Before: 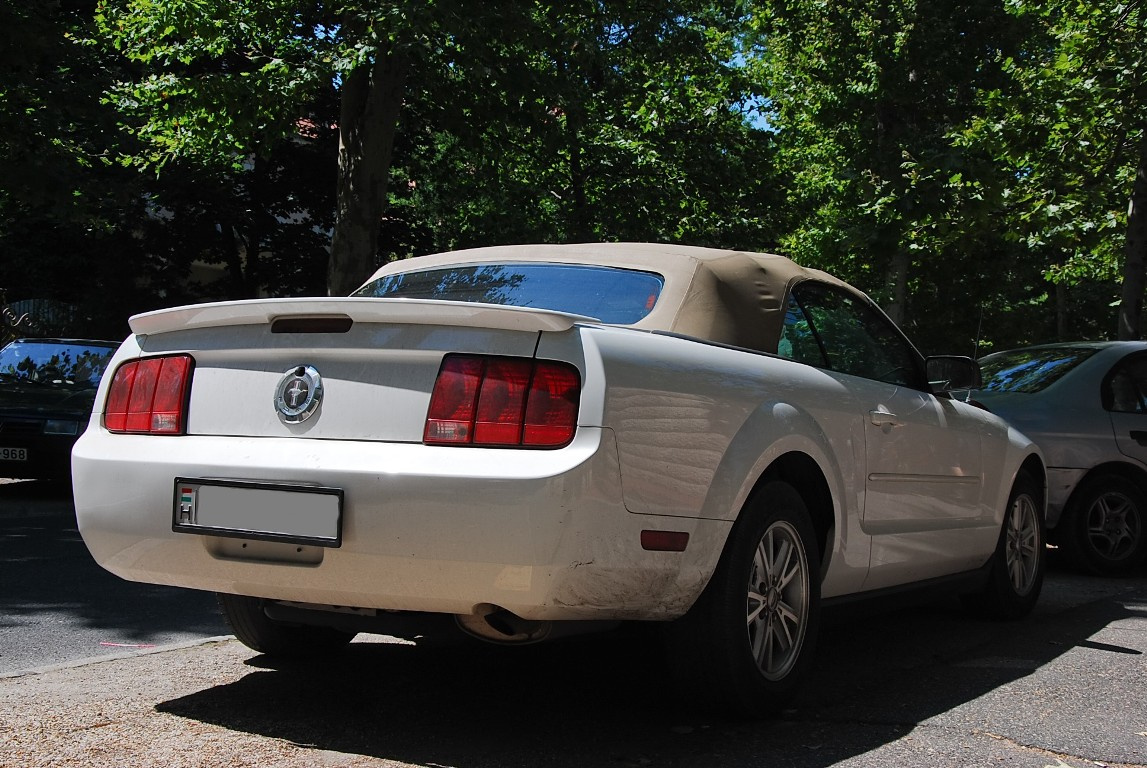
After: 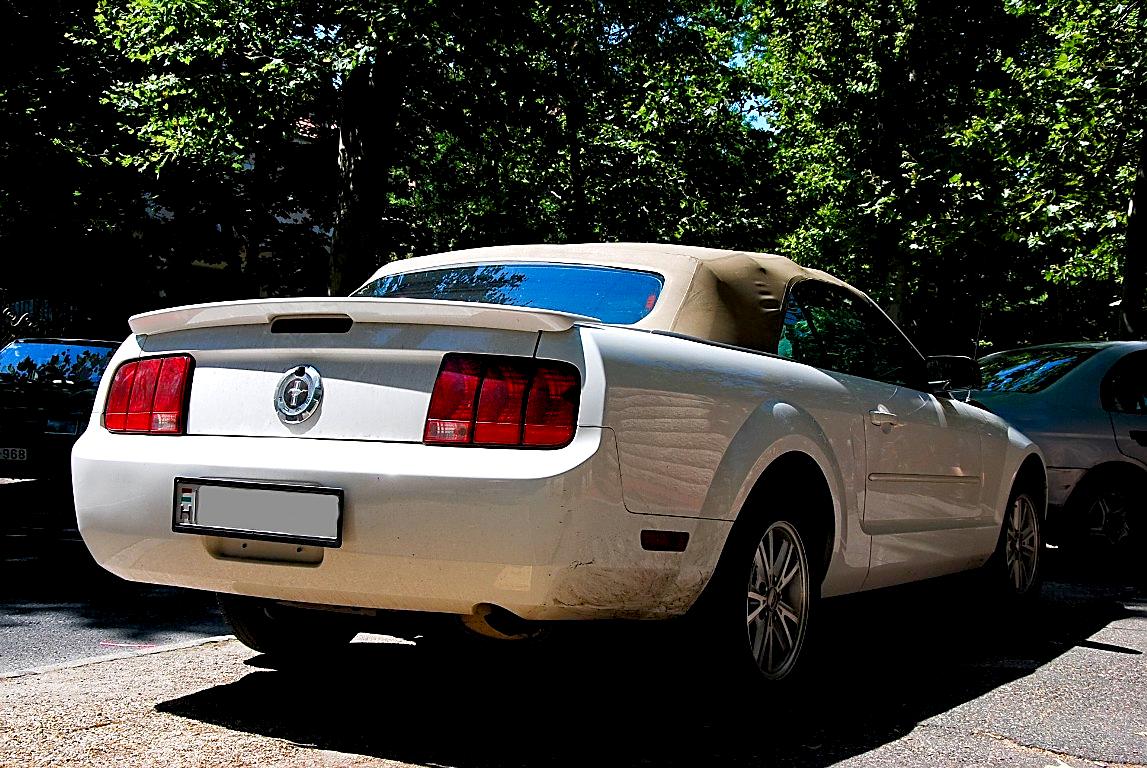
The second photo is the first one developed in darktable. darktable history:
sharpen: on, module defaults
color balance rgb: highlights gain › luminance 18.082%, global offset › luminance -1.028%, perceptual saturation grading › global saturation 0.23%, perceptual saturation grading › highlights -32.851%, perceptual saturation grading › mid-tones 15.077%, perceptual saturation grading › shadows 49.066%, perceptual brilliance grading › global brilliance 12.147%, global vibrance 33.097%
